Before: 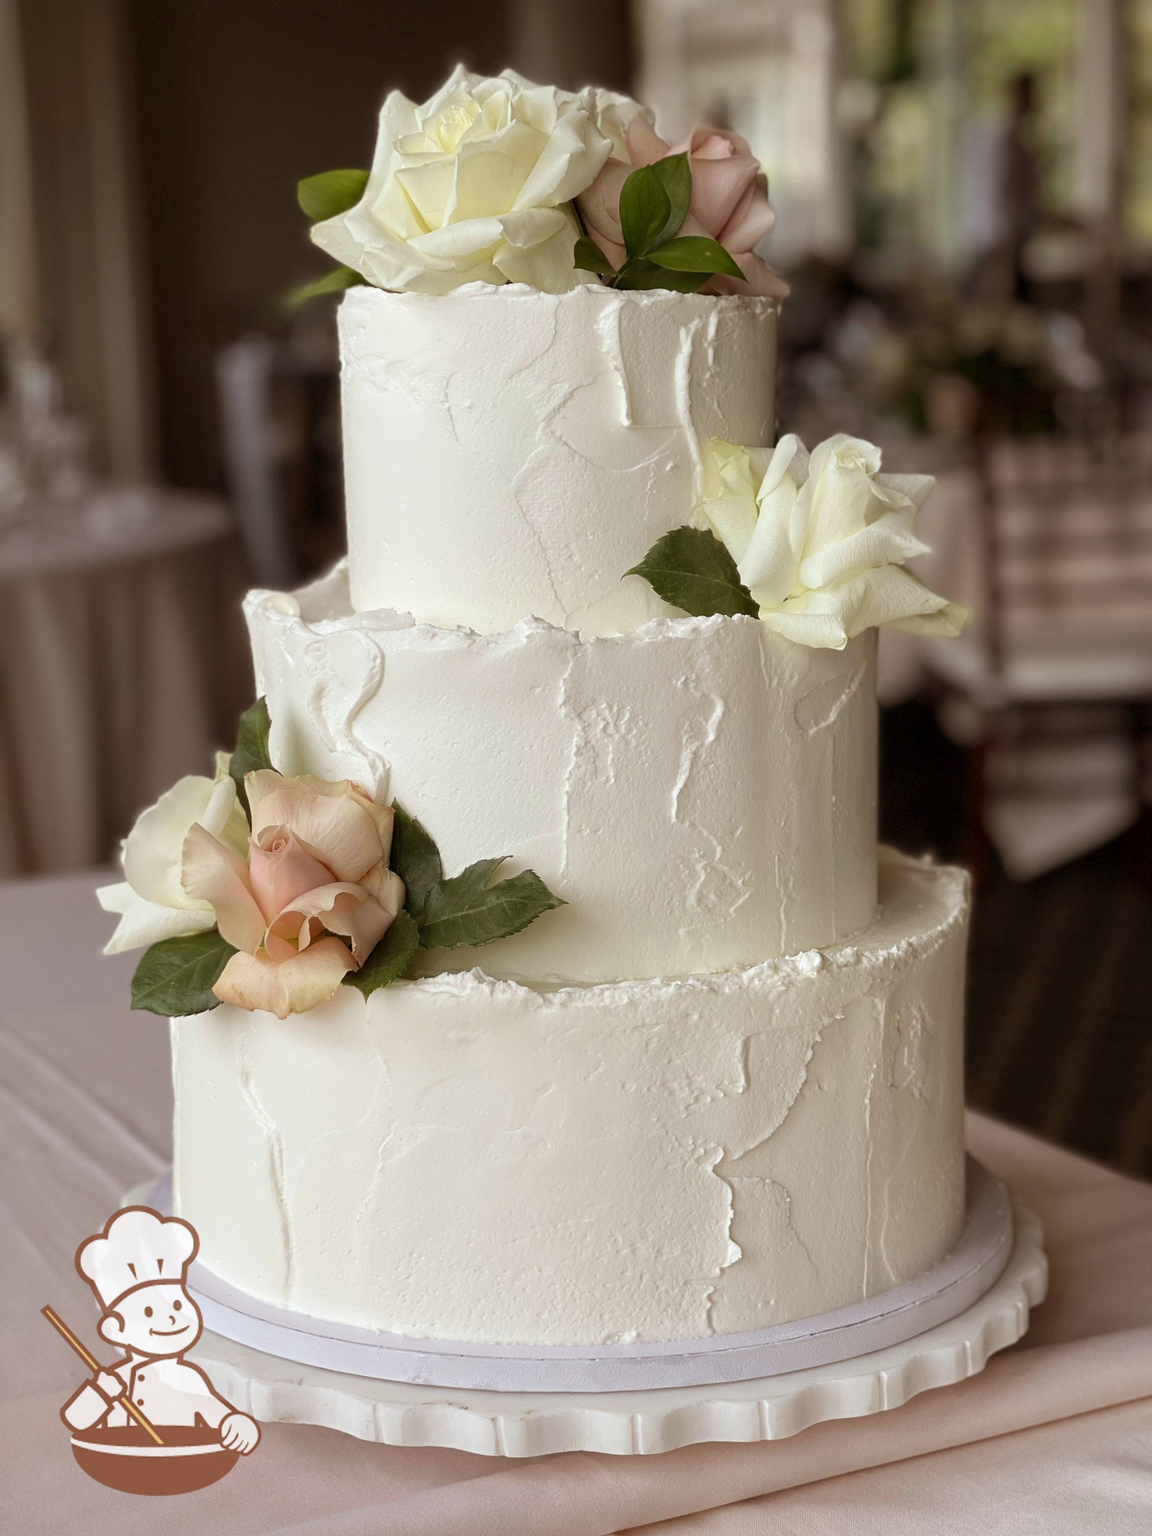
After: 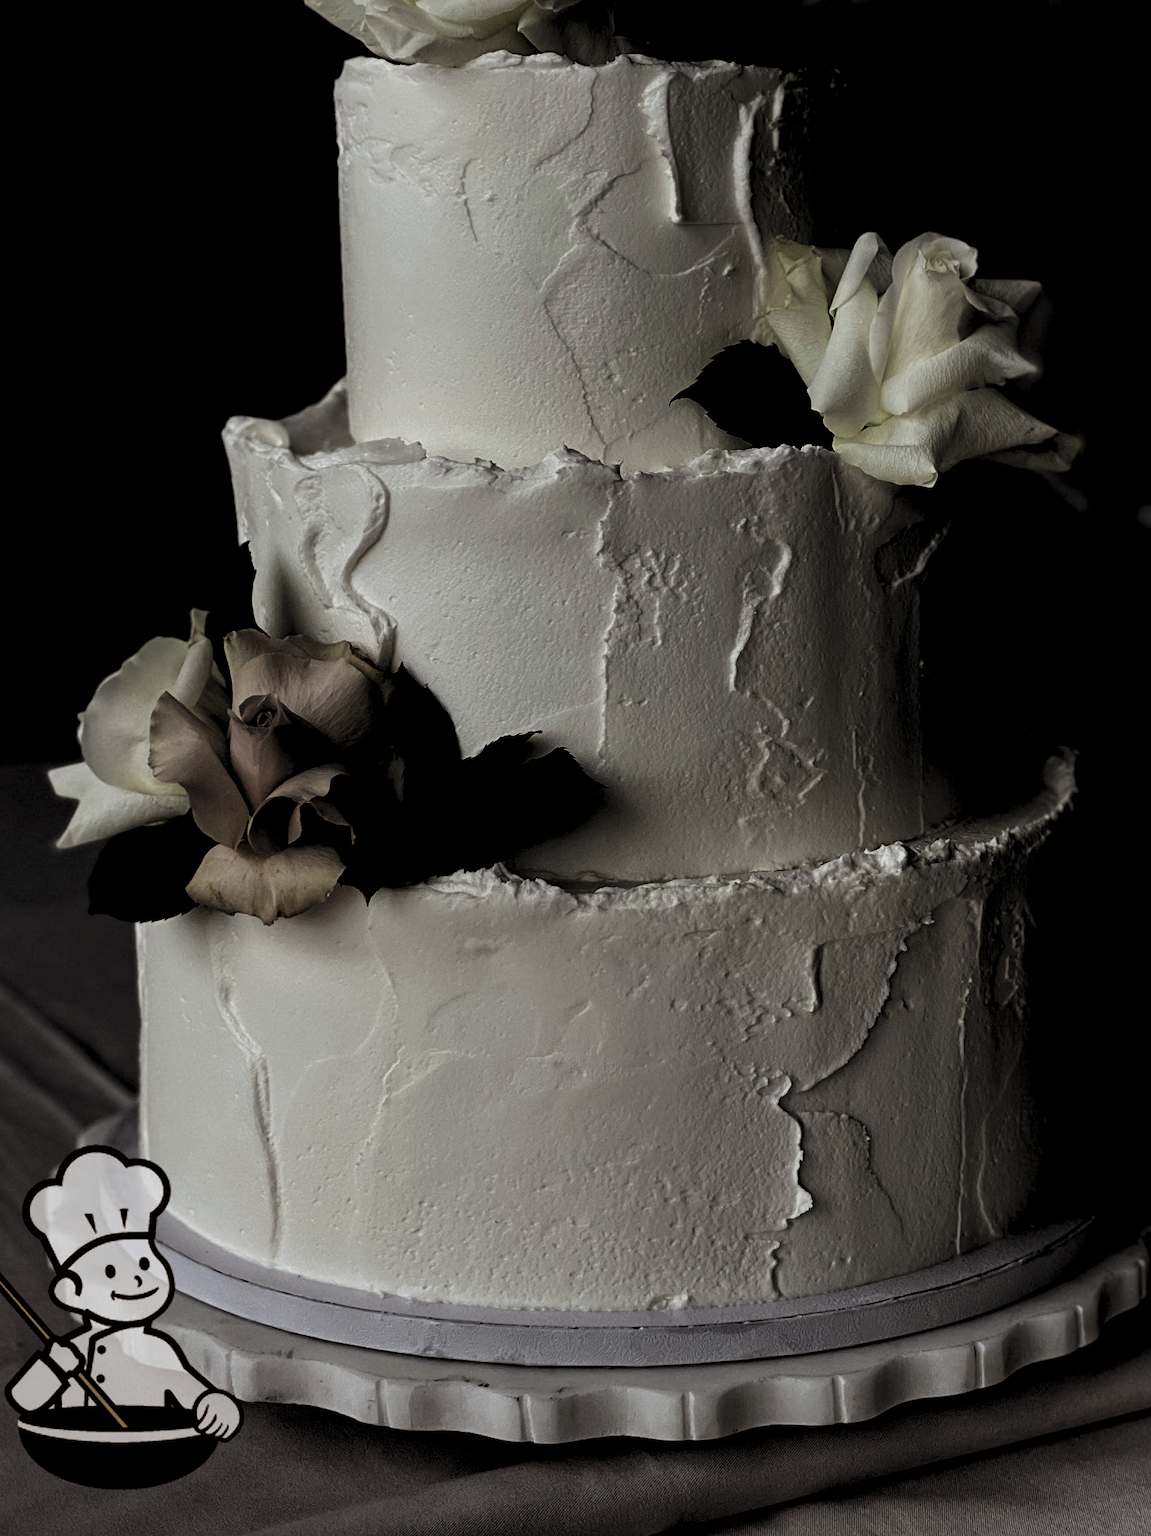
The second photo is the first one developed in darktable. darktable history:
crop and rotate: left 4.858%, top 15.535%, right 10.701%
local contrast: mode bilateral grid, contrast 15, coarseness 35, detail 106%, midtone range 0.2
exposure: black level correction 0.006, exposure -0.223 EV, compensate exposure bias true, compensate highlight preservation false
levels: black 8.54%, levels [0.514, 0.759, 1]
